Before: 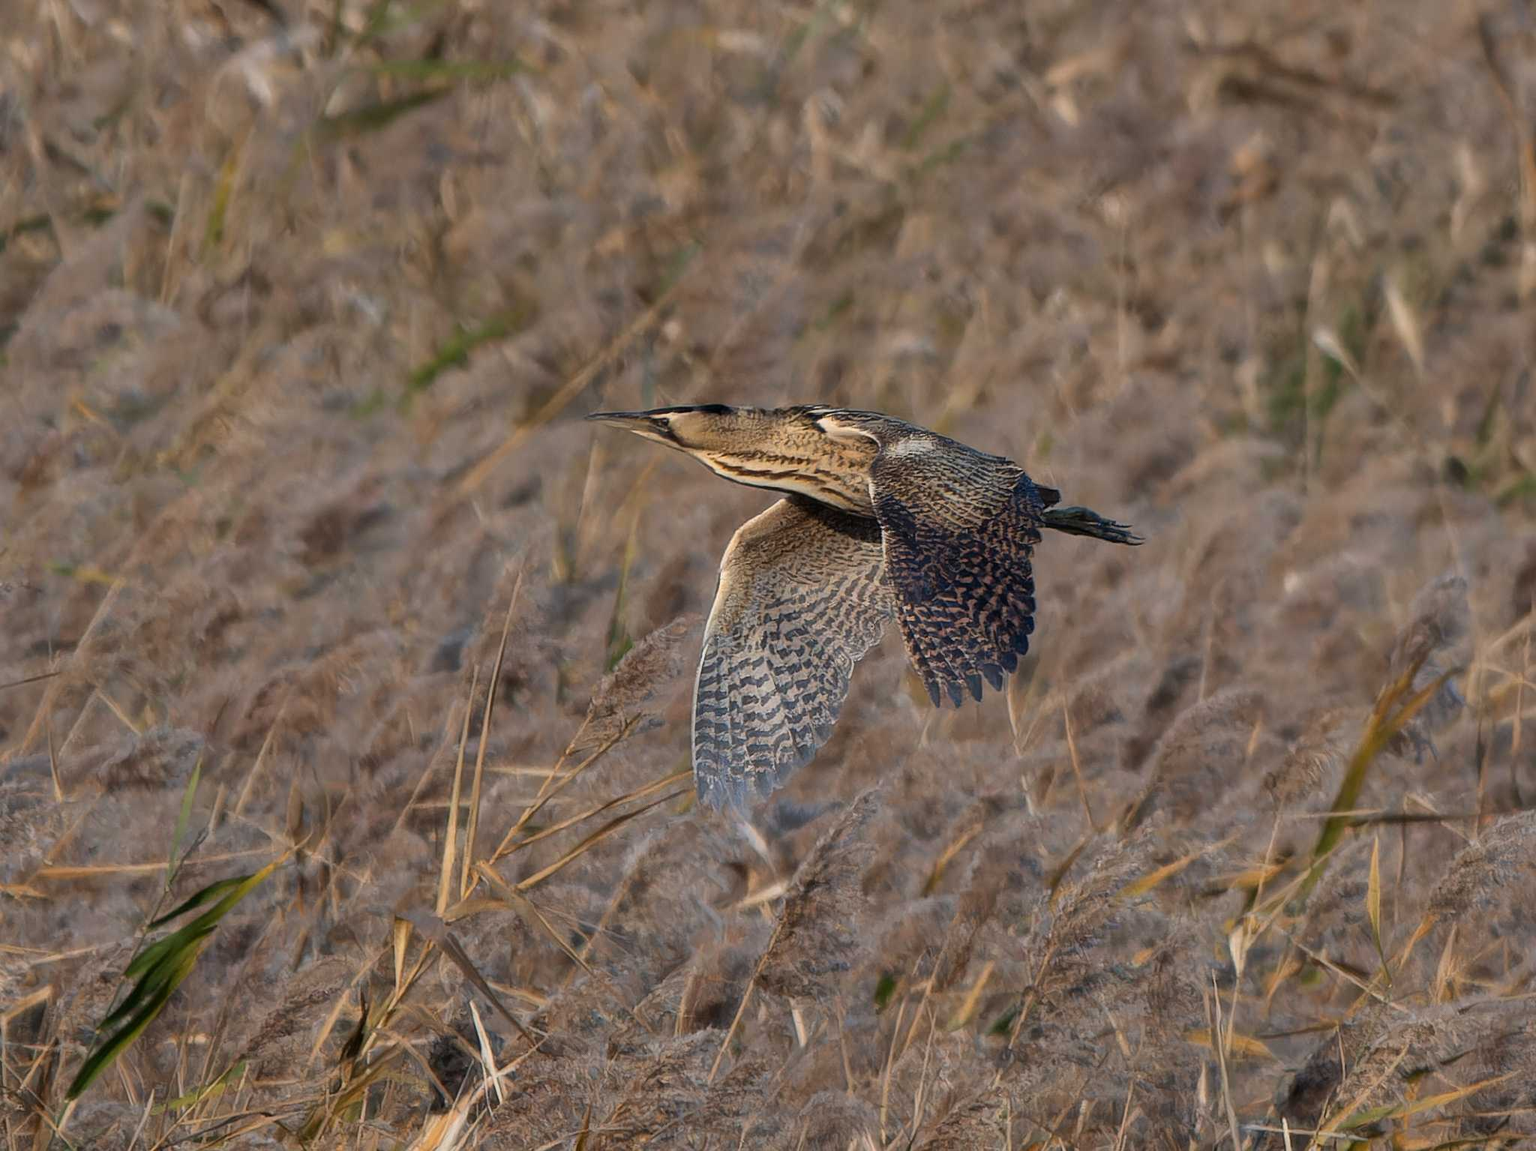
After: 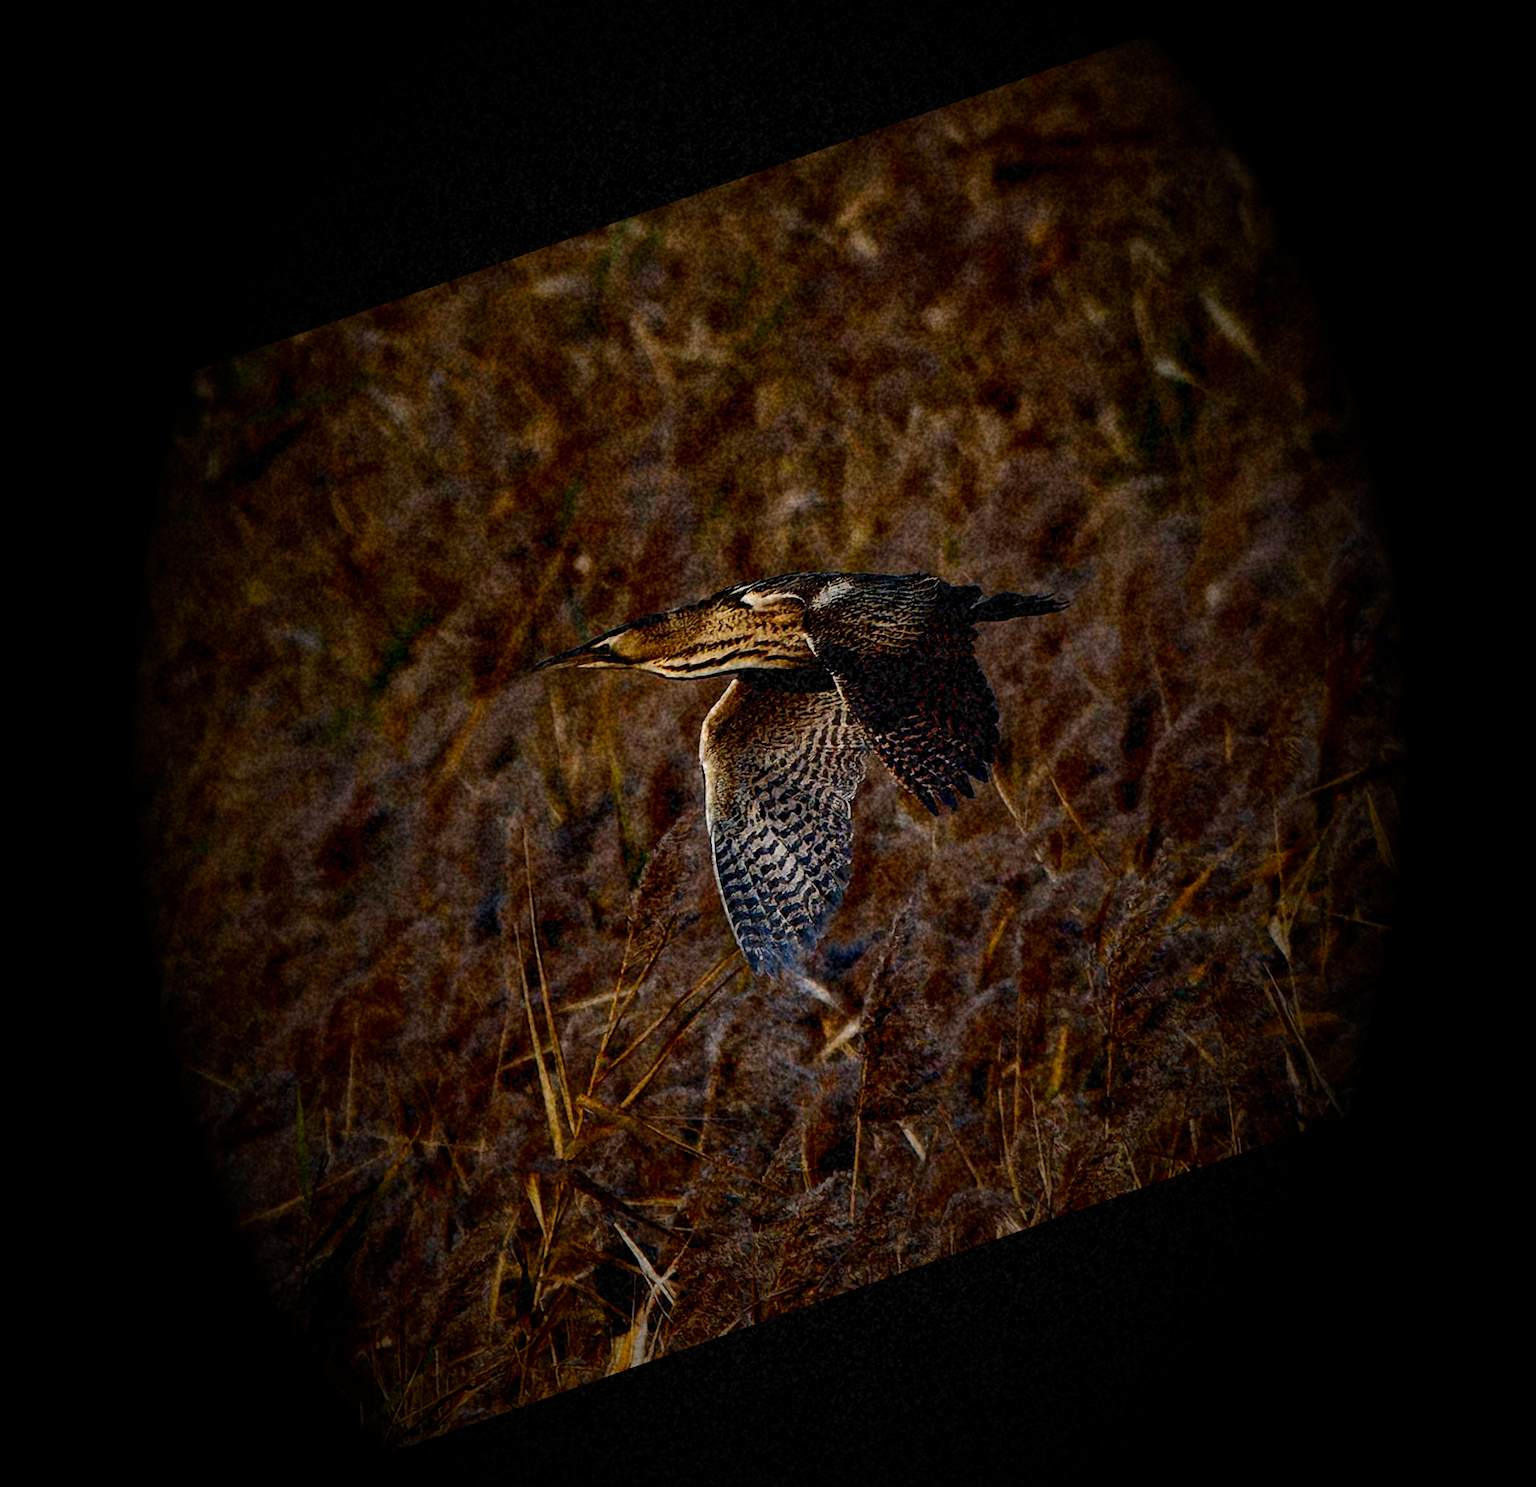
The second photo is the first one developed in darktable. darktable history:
contrast brightness saturation: contrast 0.21, brightness -0.11, saturation 0.21
crop and rotate: angle 19.43°, left 6.812%, right 4.125%, bottom 1.087%
vignetting: fall-off start 15.9%, fall-off radius 100%, brightness -1, saturation 0.5, width/height ratio 0.719
filmic rgb: black relative exposure -16 EV, white relative exposure 5.31 EV, hardness 5.9, contrast 1.25, preserve chrominance no, color science v5 (2021)
white balance: red 0.986, blue 1.01
exposure: black level correction 0.046, exposure -0.228 EV, compensate highlight preservation false
grain: coarseness 46.9 ISO, strength 50.21%, mid-tones bias 0%
